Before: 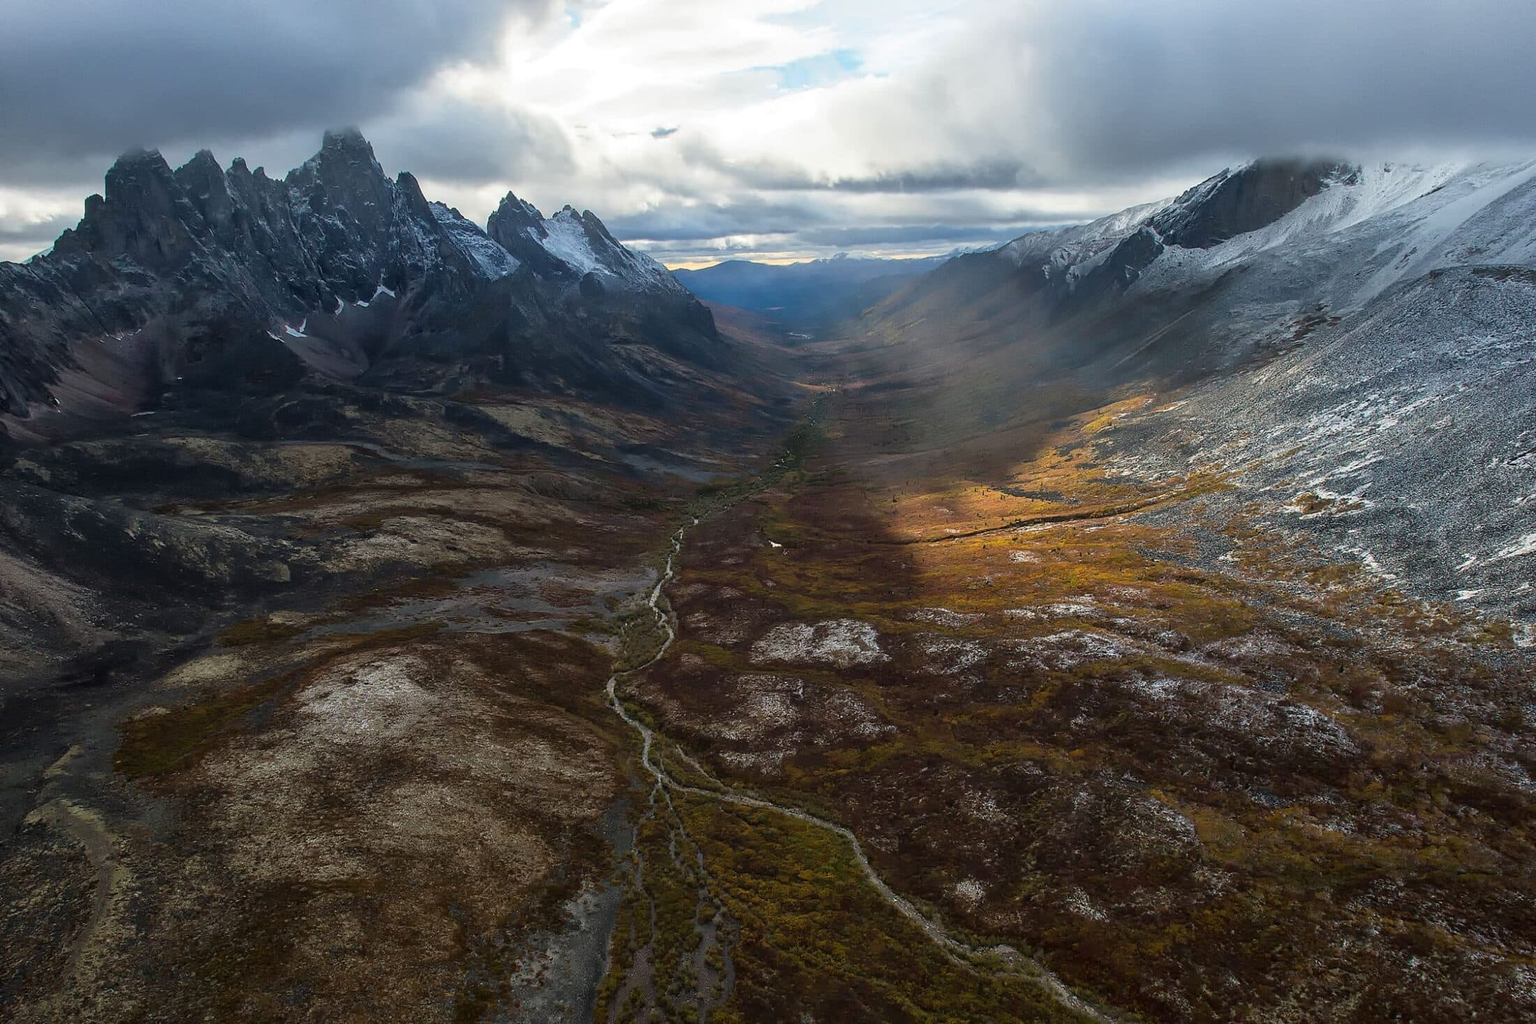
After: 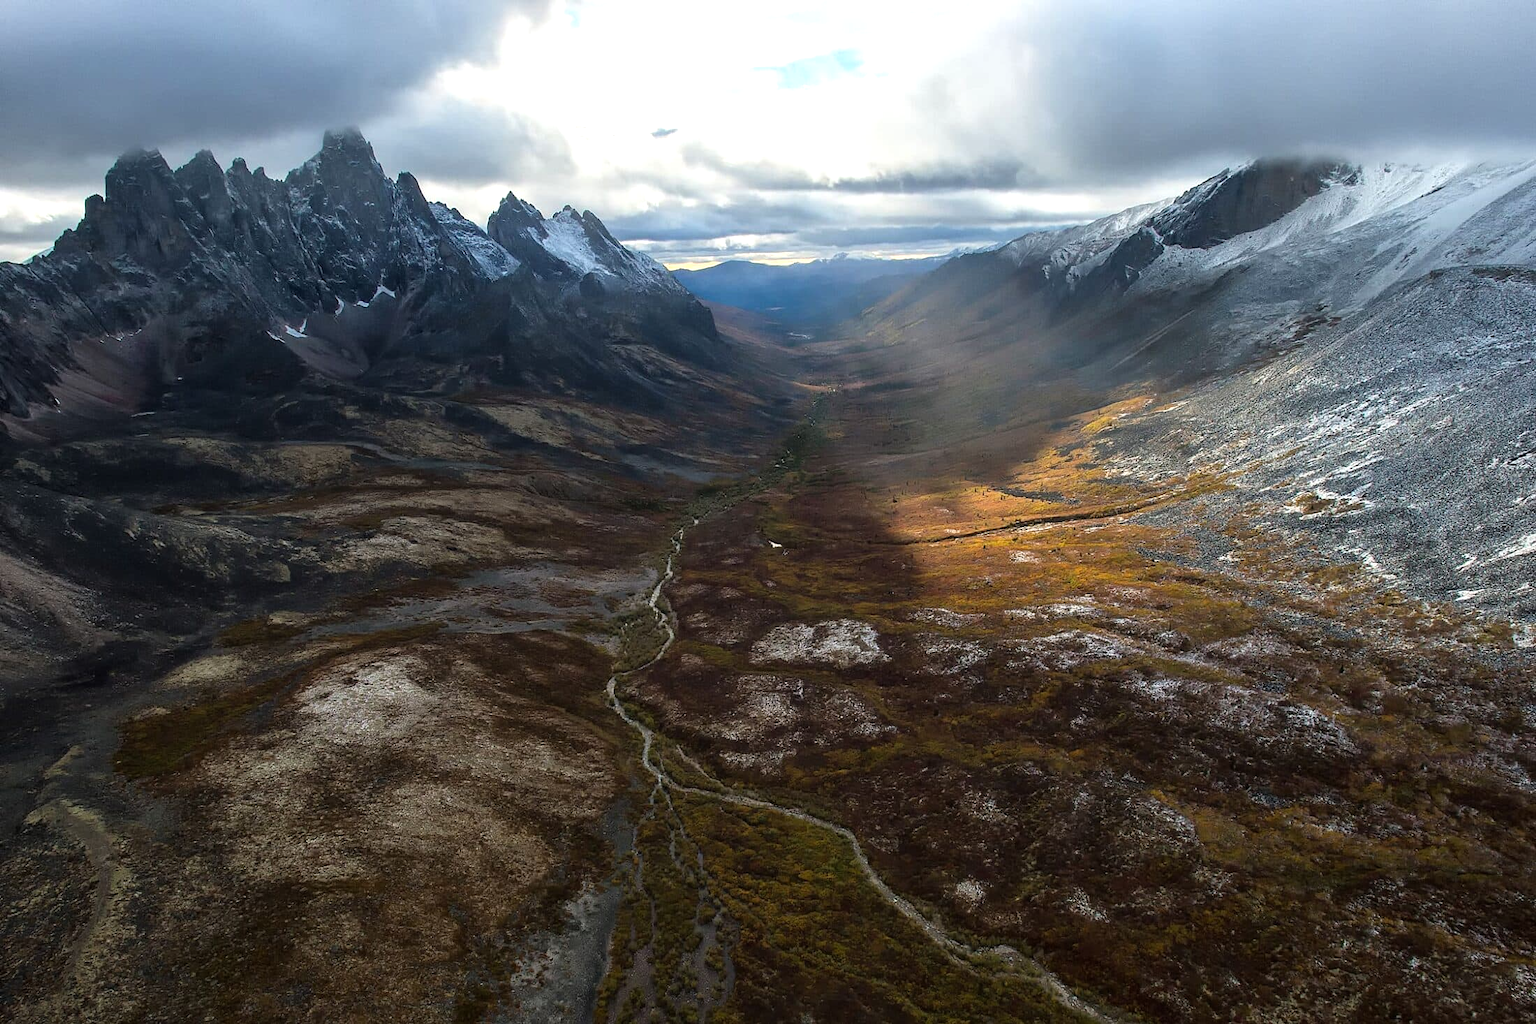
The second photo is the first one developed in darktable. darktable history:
tone equalizer: -8 EV -0.431 EV, -7 EV -0.416 EV, -6 EV -0.319 EV, -5 EV -0.239 EV, -3 EV 0.192 EV, -2 EV 0.342 EV, -1 EV 0.381 EV, +0 EV 0.405 EV
